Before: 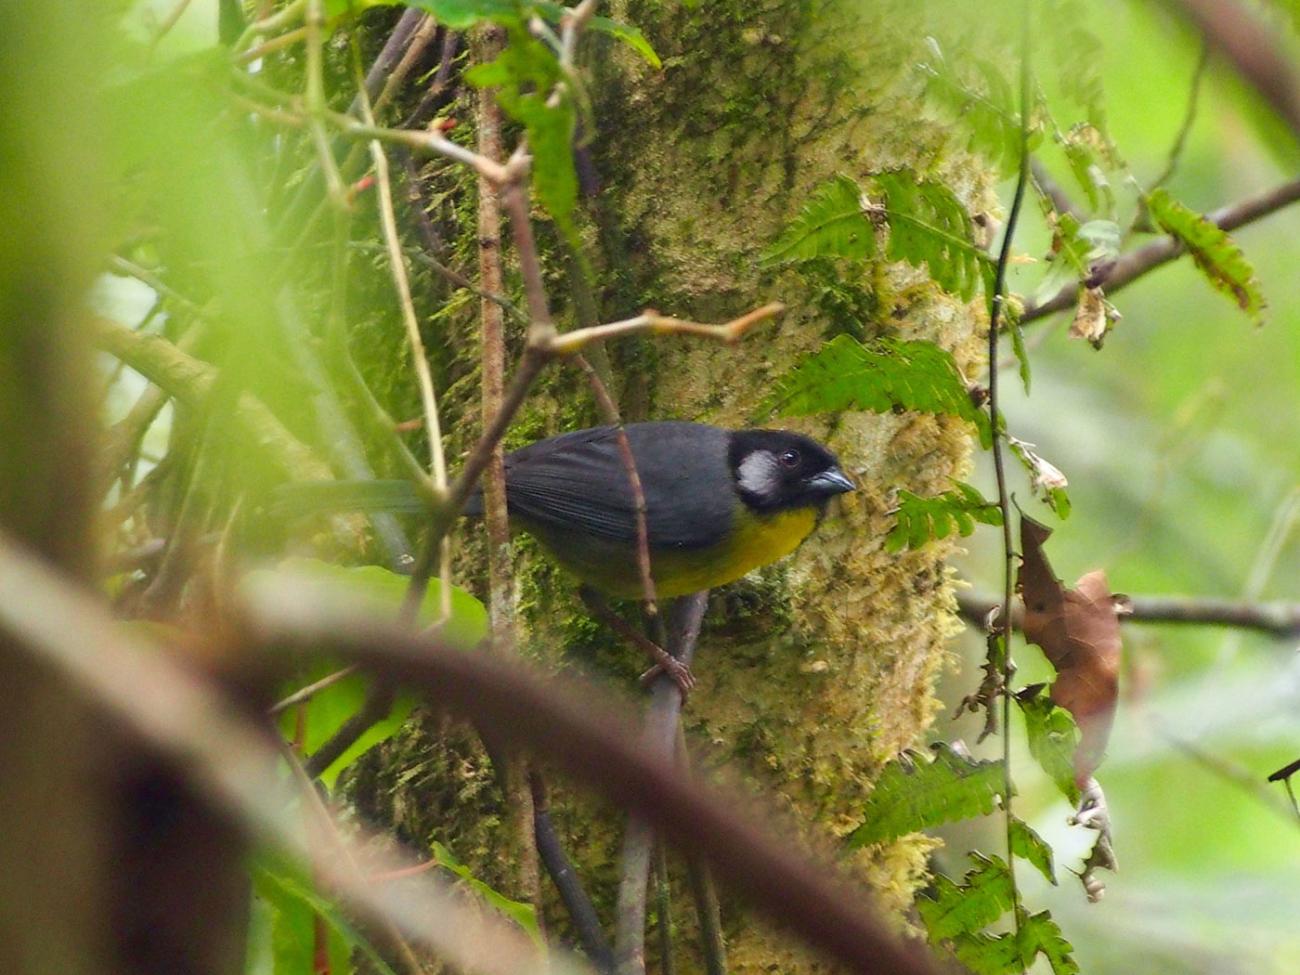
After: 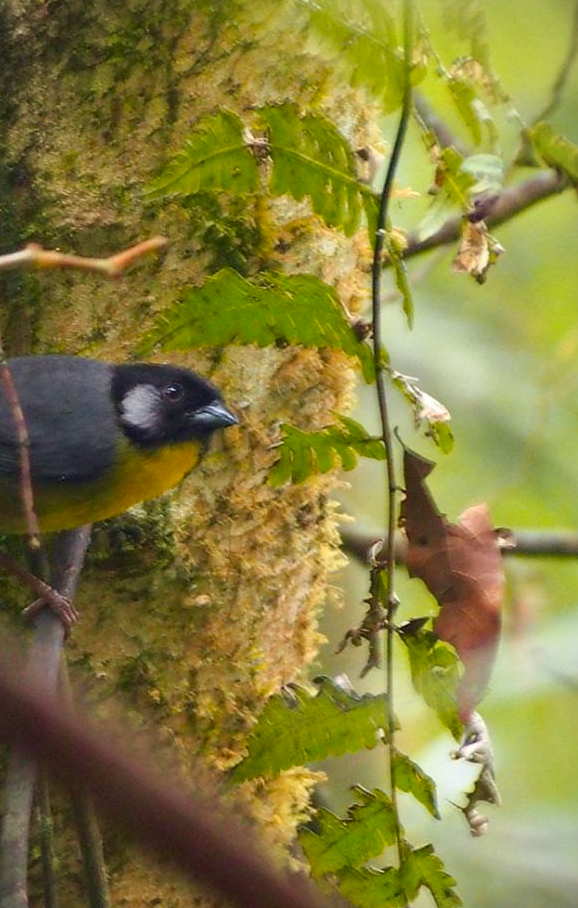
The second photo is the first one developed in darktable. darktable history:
color zones: curves: ch1 [(0.239, 0.552) (0.75, 0.5)]; ch2 [(0.25, 0.462) (0.749, 0.457)]
crop: left 47.484%, top 6.776%, right 8.049%
vignetting: fall-off start 100.45%, fall-off radius 65.03%, automatic ratio true
